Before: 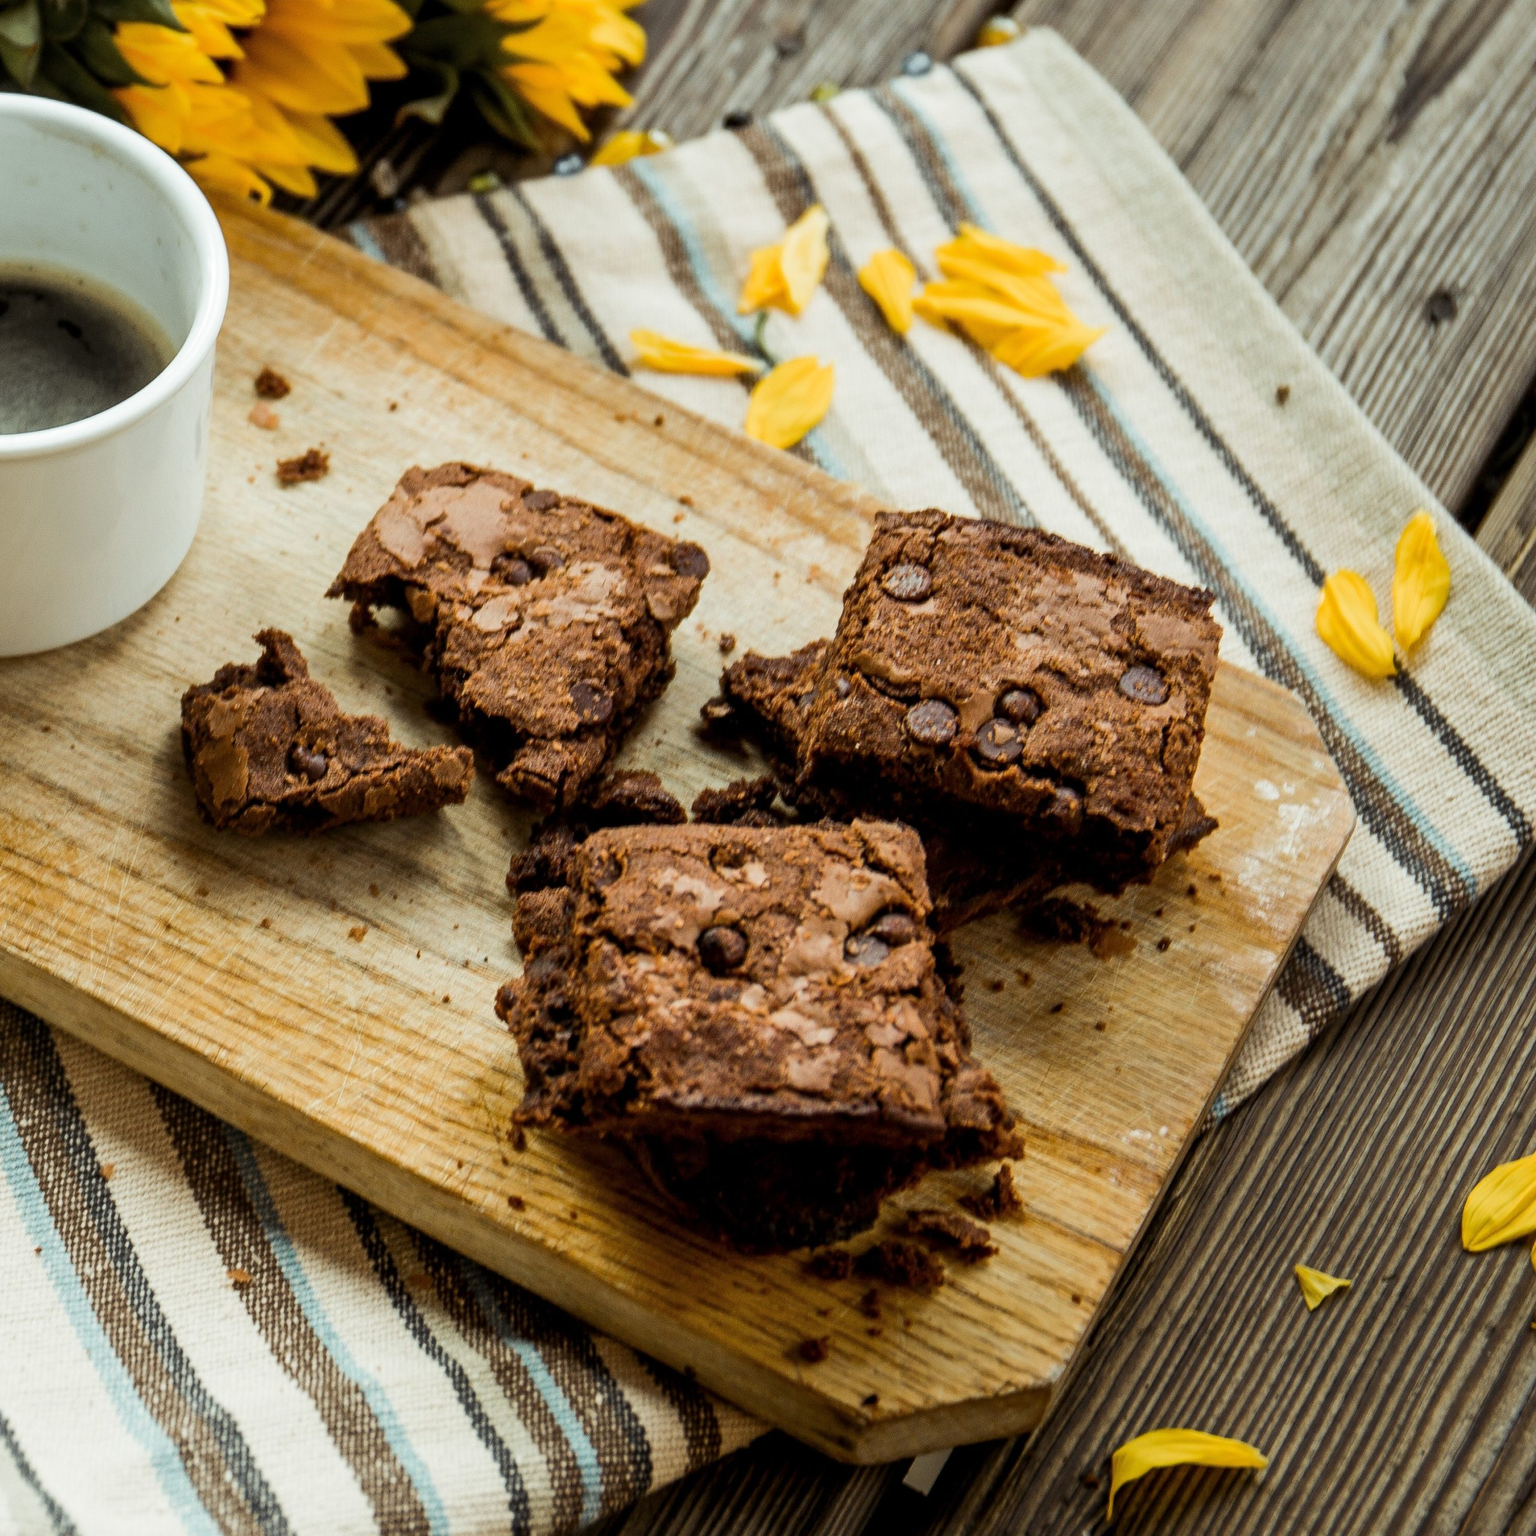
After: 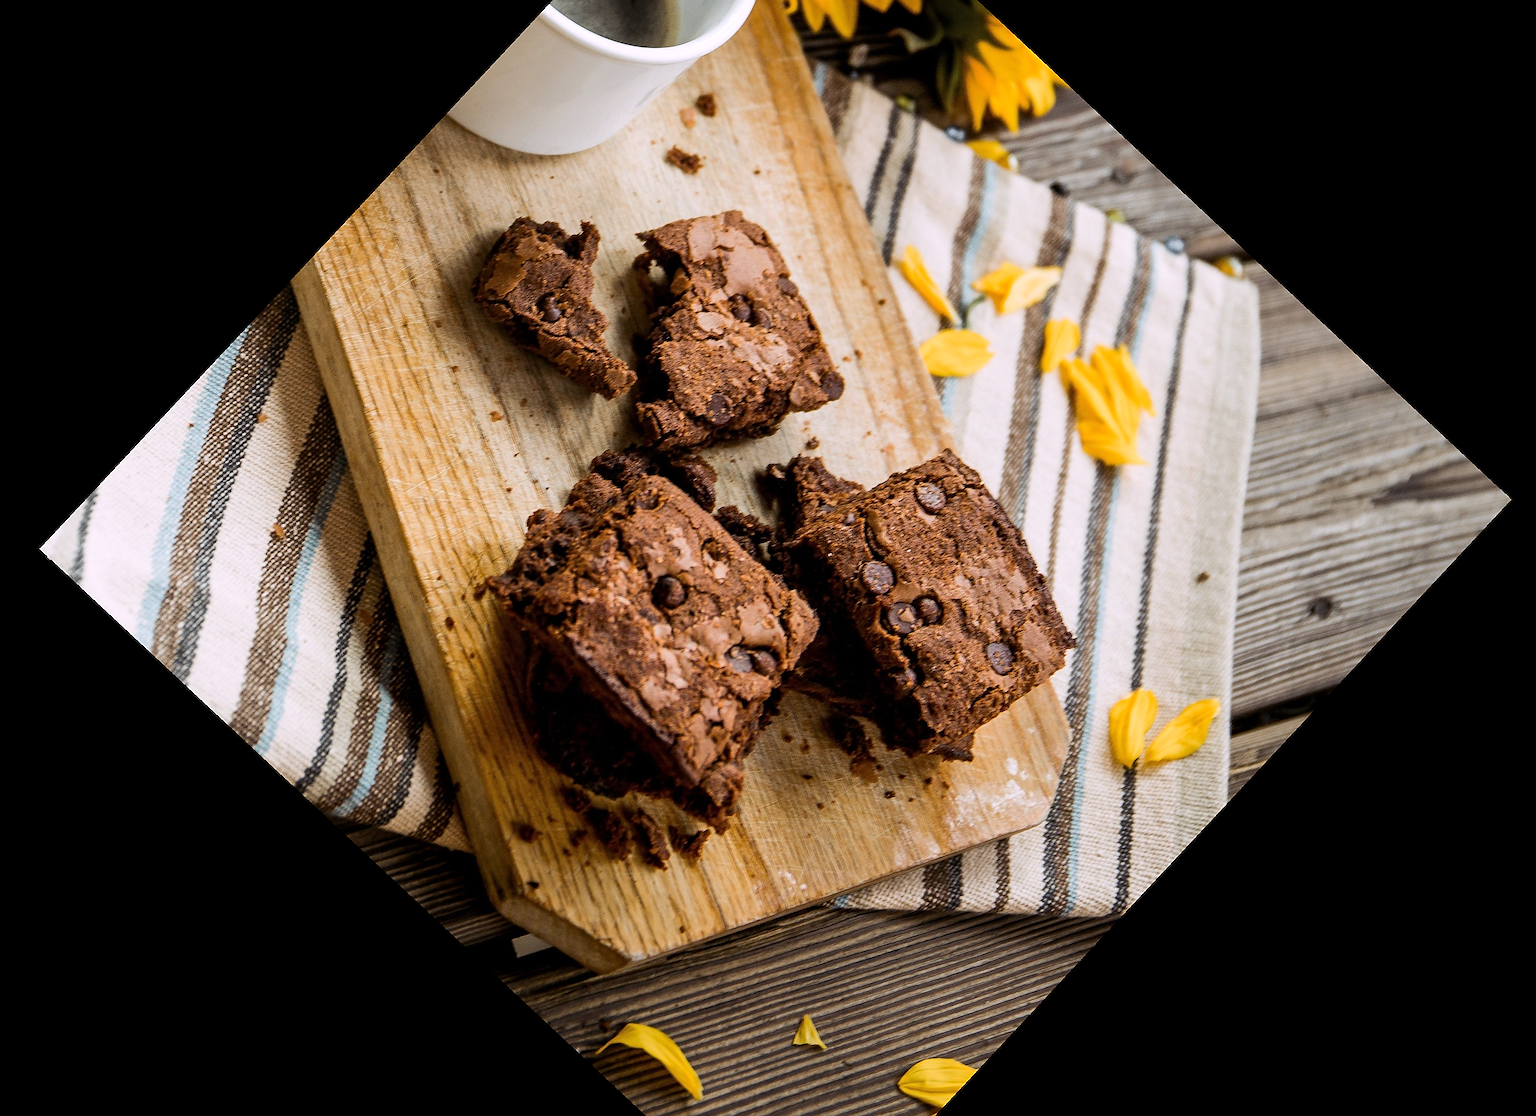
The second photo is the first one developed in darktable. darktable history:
white balance: red 1.05, blue 1.072
rotate and perspective: rotation -3.18°, automatic cropping off
crop and rotate: angle -46.26°, top 16.234%, right 0.912%, bottom 11.704%
sharpen: radius 1.4, amount 1.25, threshold 0.7
